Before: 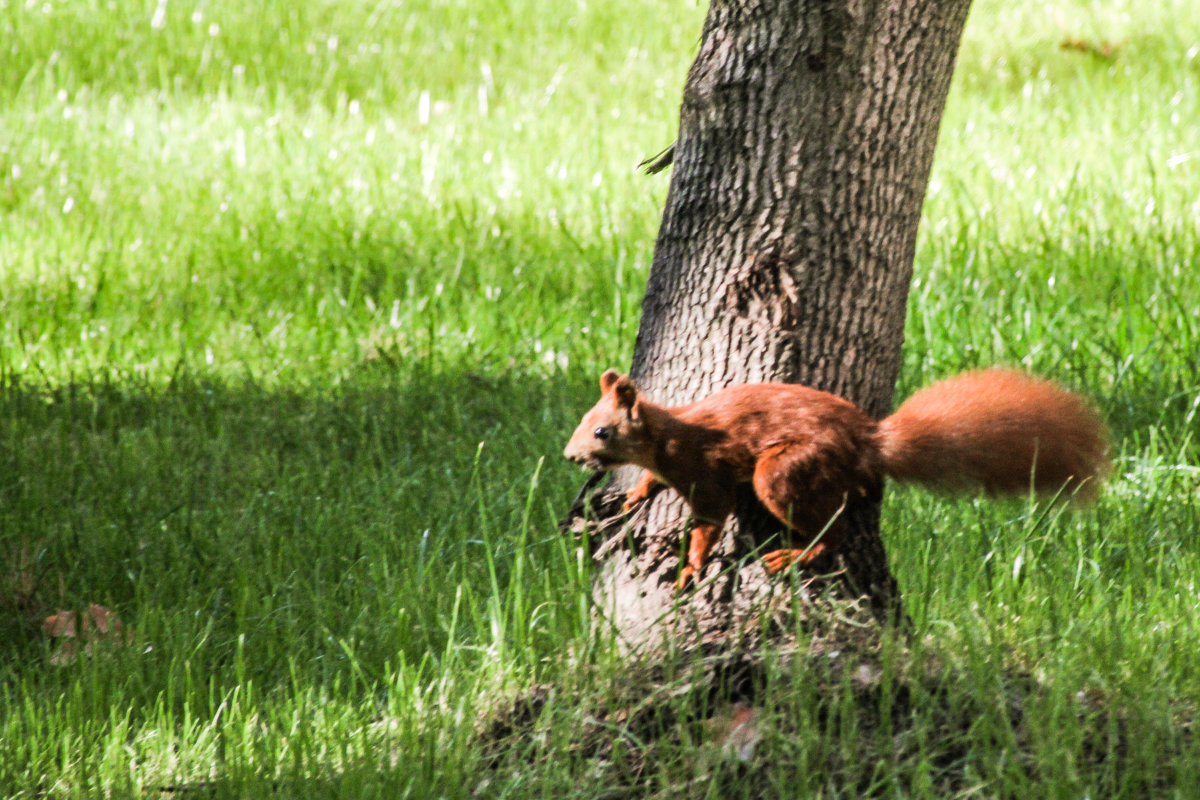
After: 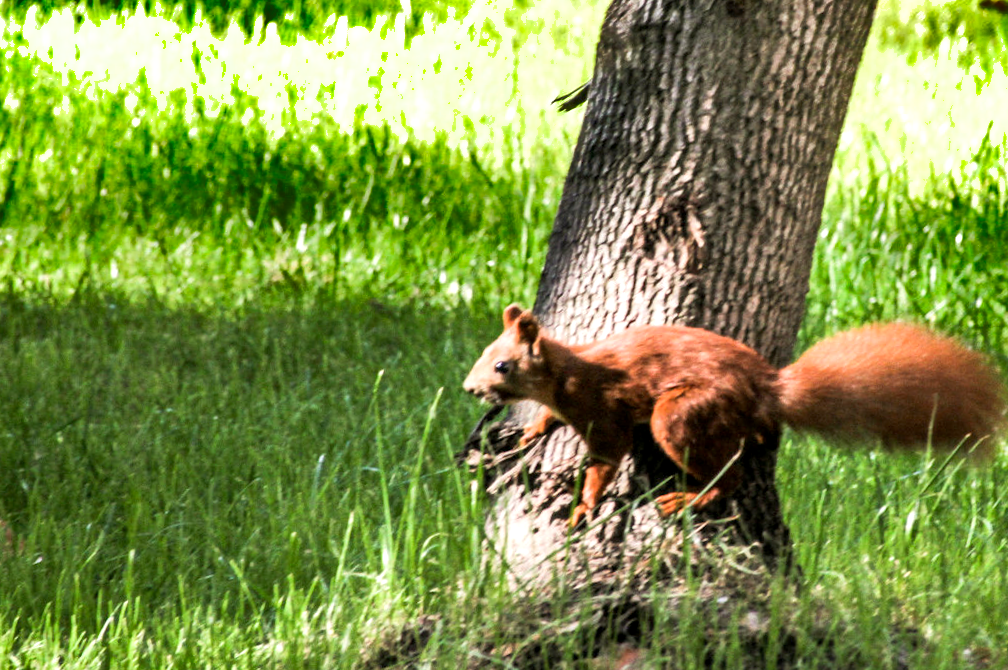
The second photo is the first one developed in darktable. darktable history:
exposure: black level correction 0.003, exposure 0.386 EV, compensate exposure bias true, compensate highlight preservation false
crop and rotate: angle -2.9°, left 5.065%, top 5.172%, right 4.613%, bottom 4.697%
shadows and highlights: shadows 18.2, highlights -83.69, soften with gaussian
